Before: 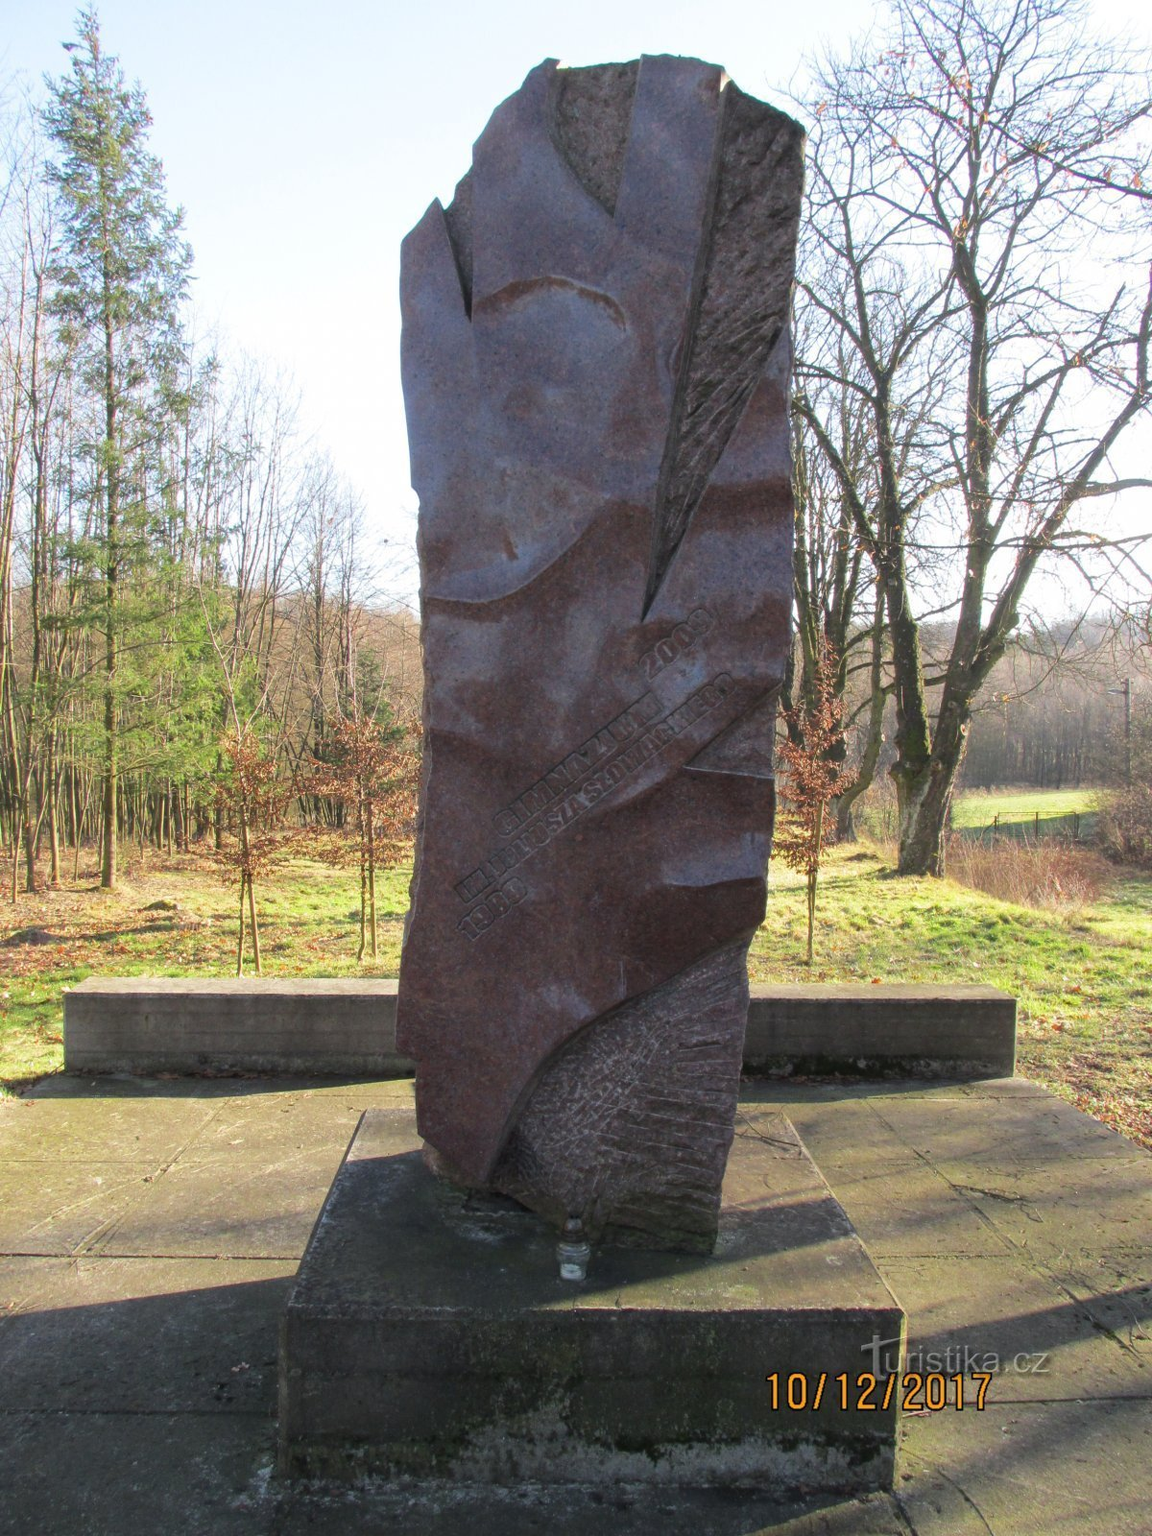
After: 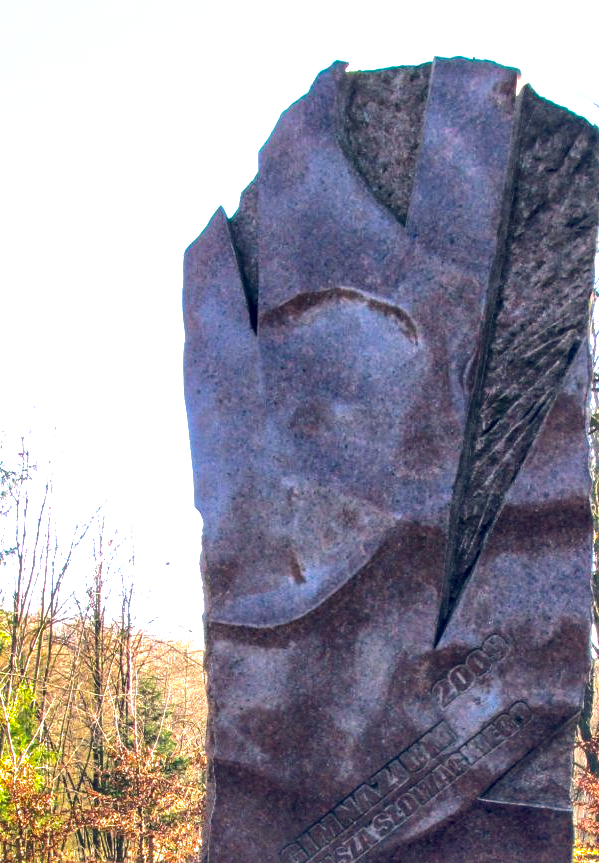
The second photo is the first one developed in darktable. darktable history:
crop: left 19.583%, right 30.471%, bottom 46.043%
tone equalizer: -8 EV -0.789 EV, -7 EV -0.729 EV, -6 EV -0.601 EV, -5 EV -0.386 EV, -3 EV 0.4 EV, -2 EV 0.6 EV, -1 EV 0.693 EV, +0 EV 0.736 EV, edges refinement/feathering 500, mask exposure compensation -1.57 EV, preserve details no
color balance rgb: shadows lift › chroma 2.038%, shadows lift › hue 186.86°, highlights gain › chroma 1.514%, highlights gain › hue 307.03°, global offset › luminance -0.302%, global offset › chroma 0.301%, global offset › hue 258.6°, perceptual saturation grading › global saturation 0.652%, global vibrance 59.792%
exposure: exposure 0.296 EV, compensate highlight preservation false
shadows and highlights: on, module defaults
local contrast: detail 160%
